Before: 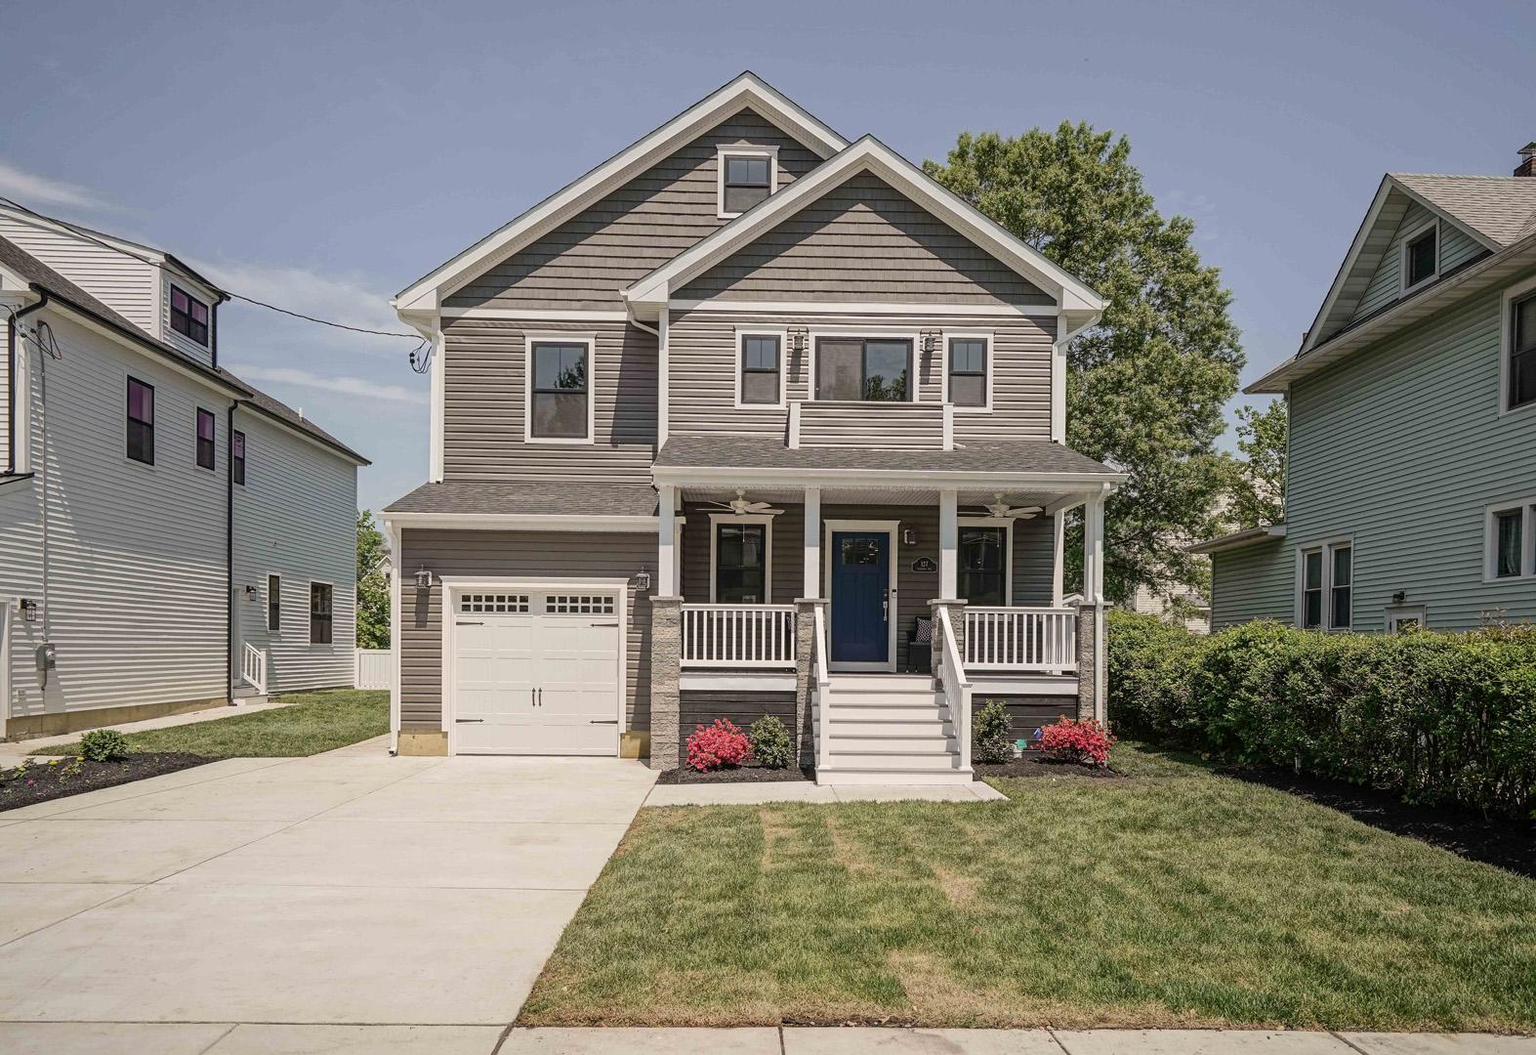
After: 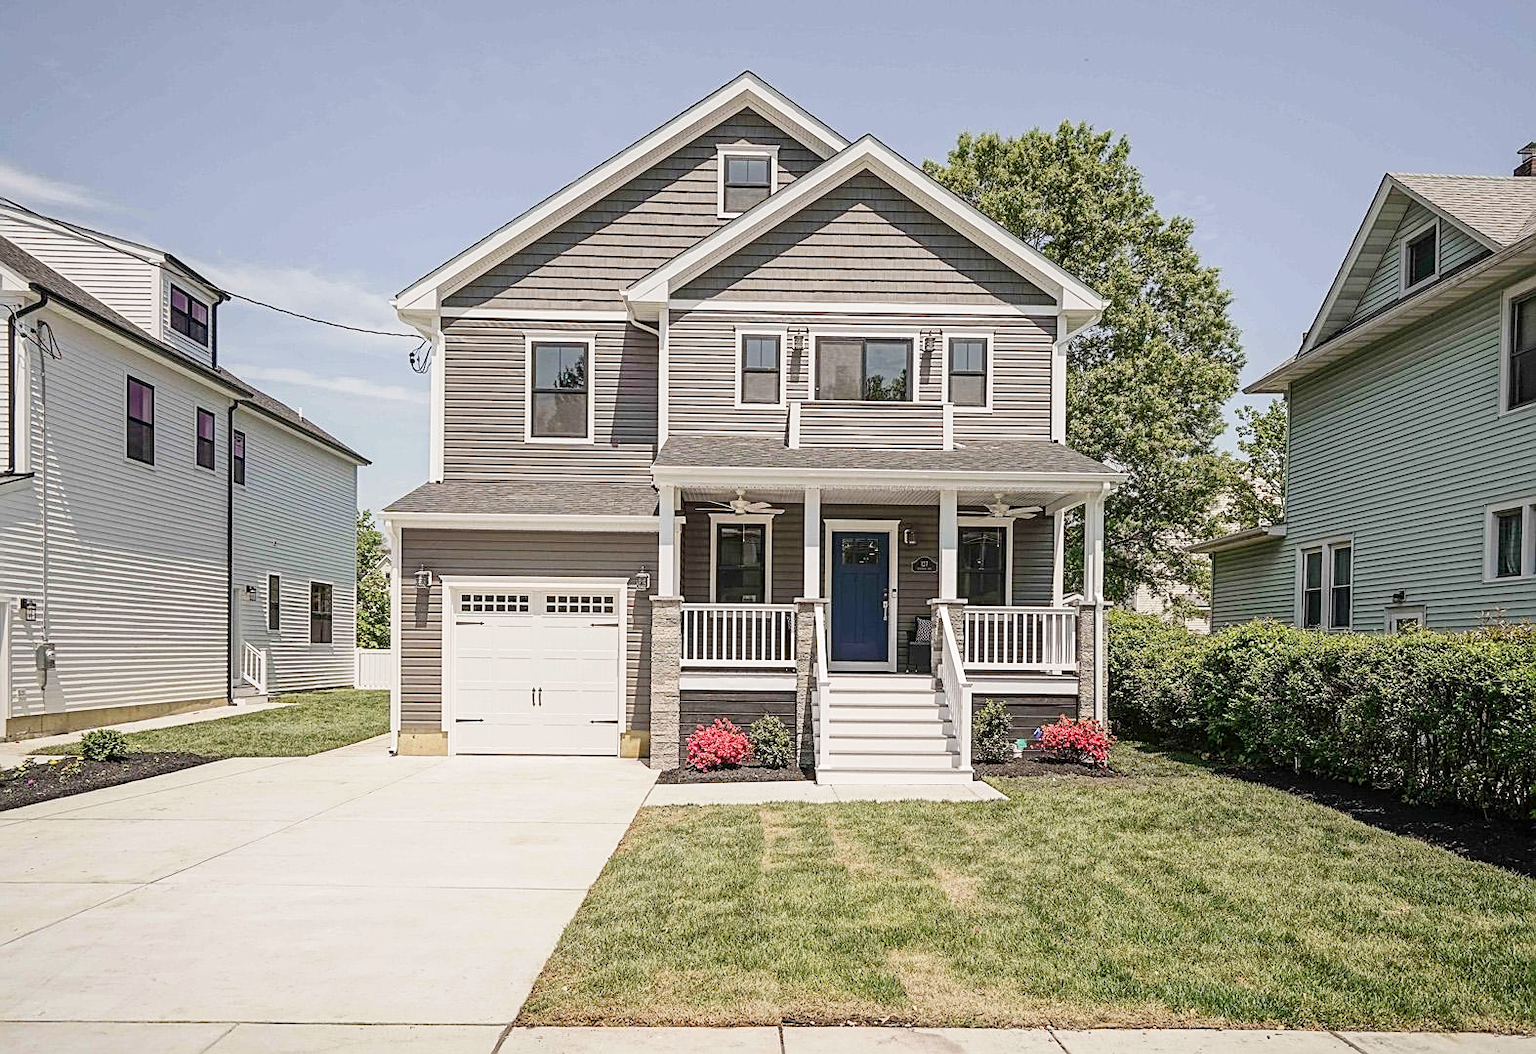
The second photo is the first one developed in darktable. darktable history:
base curve: curves: ch0 [(0, 0) (0.204, 0.334) (0.55, 0.733) (1, 1)], preserve colors none
sharpen: on, module defaults
